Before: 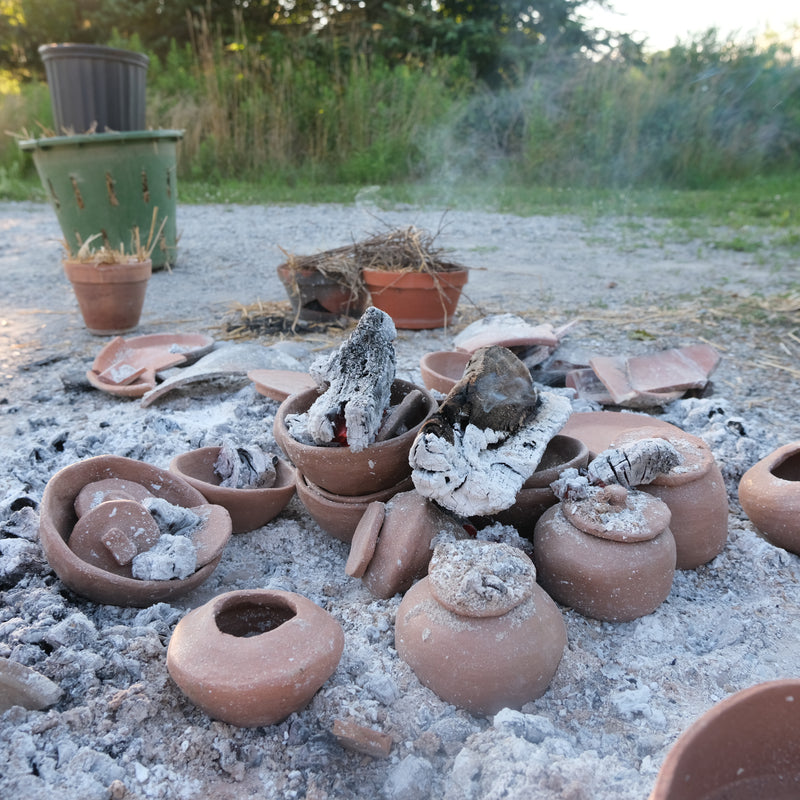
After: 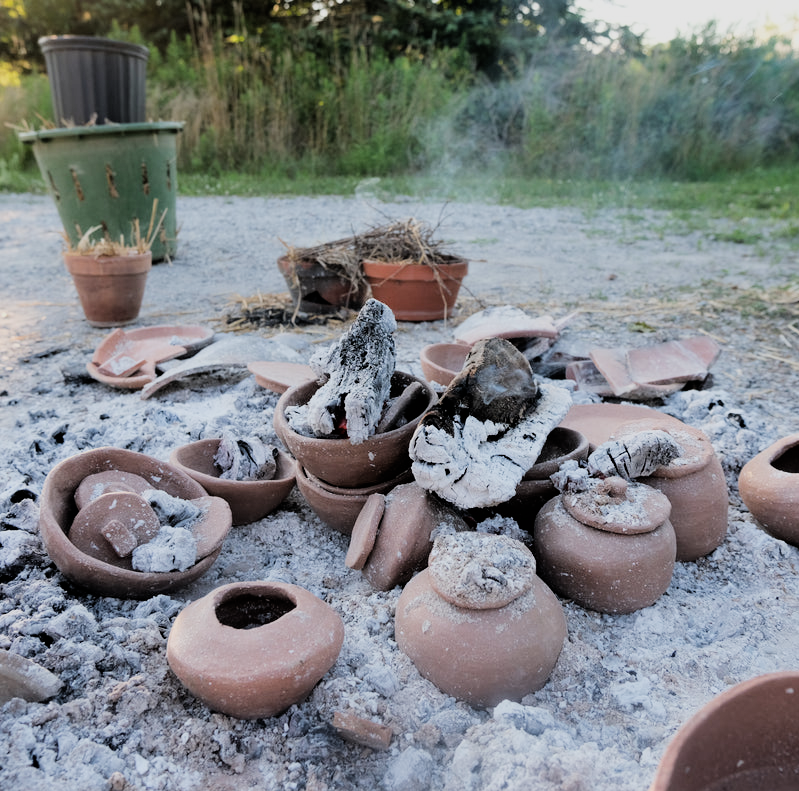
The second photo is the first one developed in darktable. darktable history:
crop: top 1.049%, right 0.001%
filmic rgb: black relative exposure -5 EV, hardness 2.88, contrast 1.3, highlights saturation mix -30%
